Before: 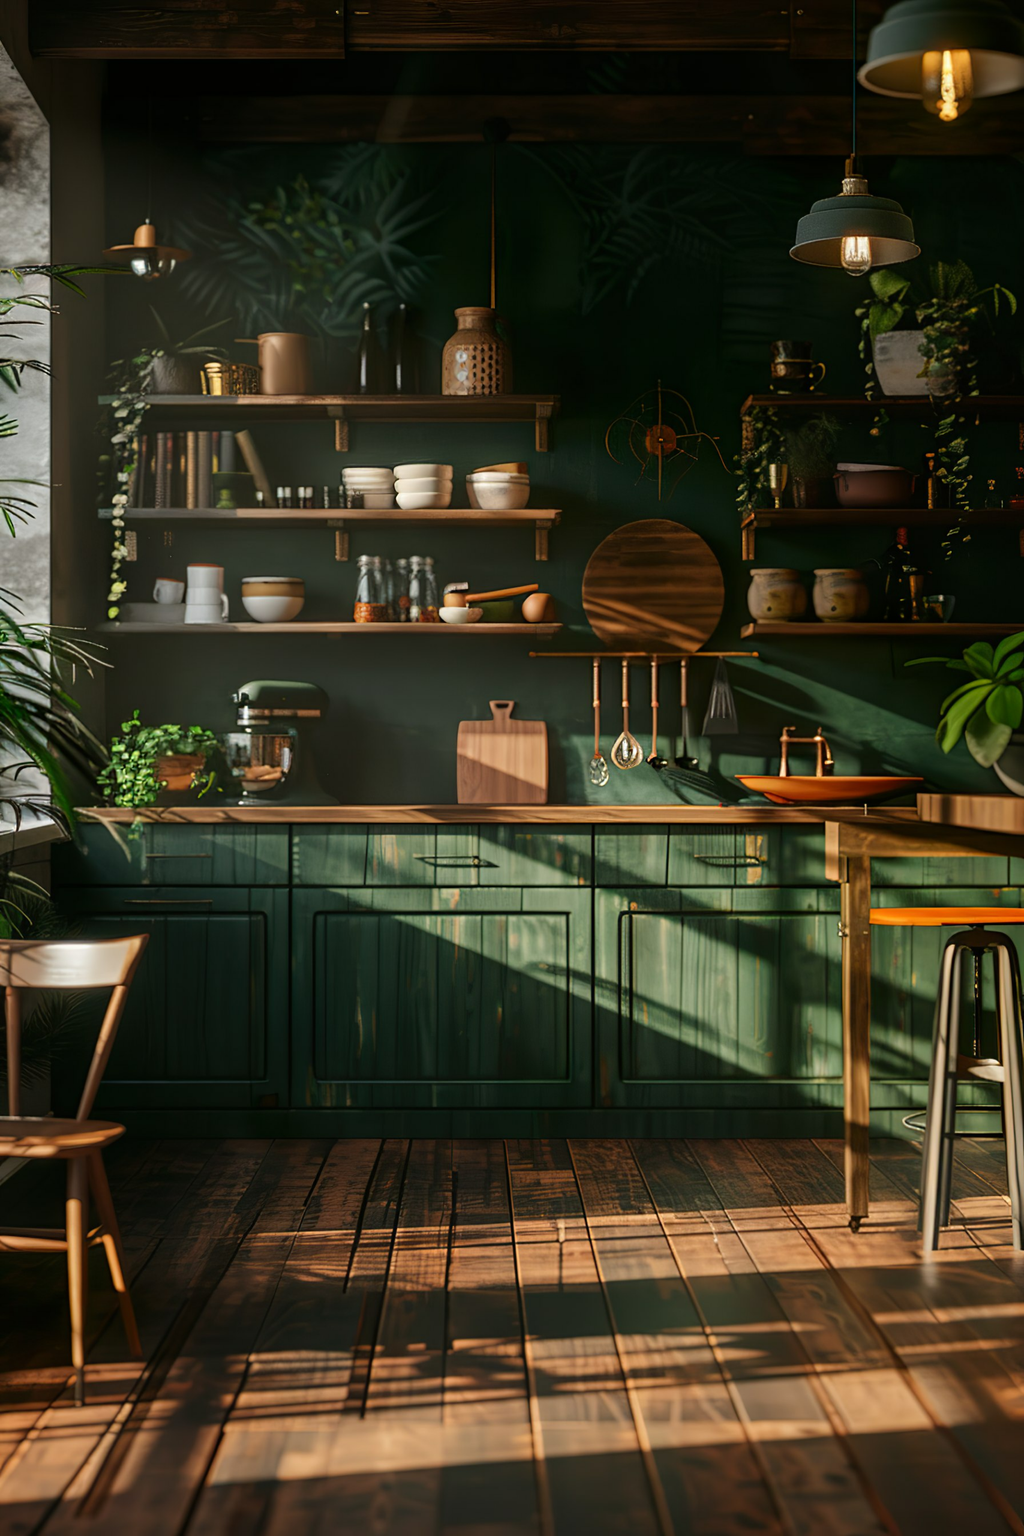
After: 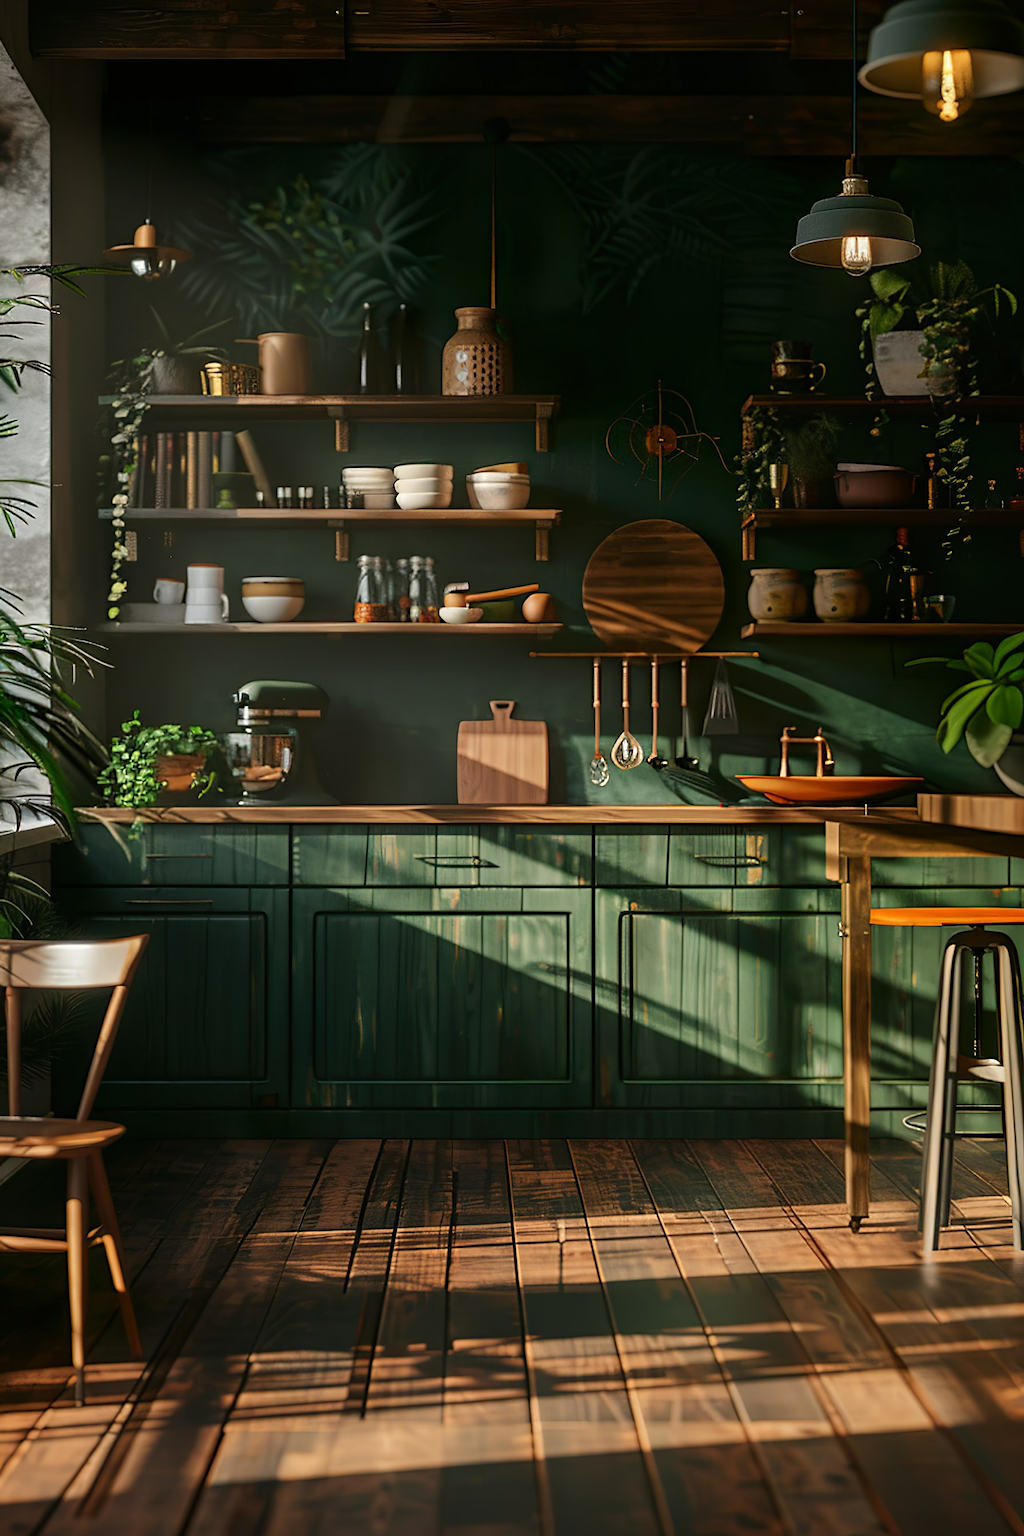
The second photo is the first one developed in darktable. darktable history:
sharpen: radius 1.864, amount 0.398, threshold 1.271
